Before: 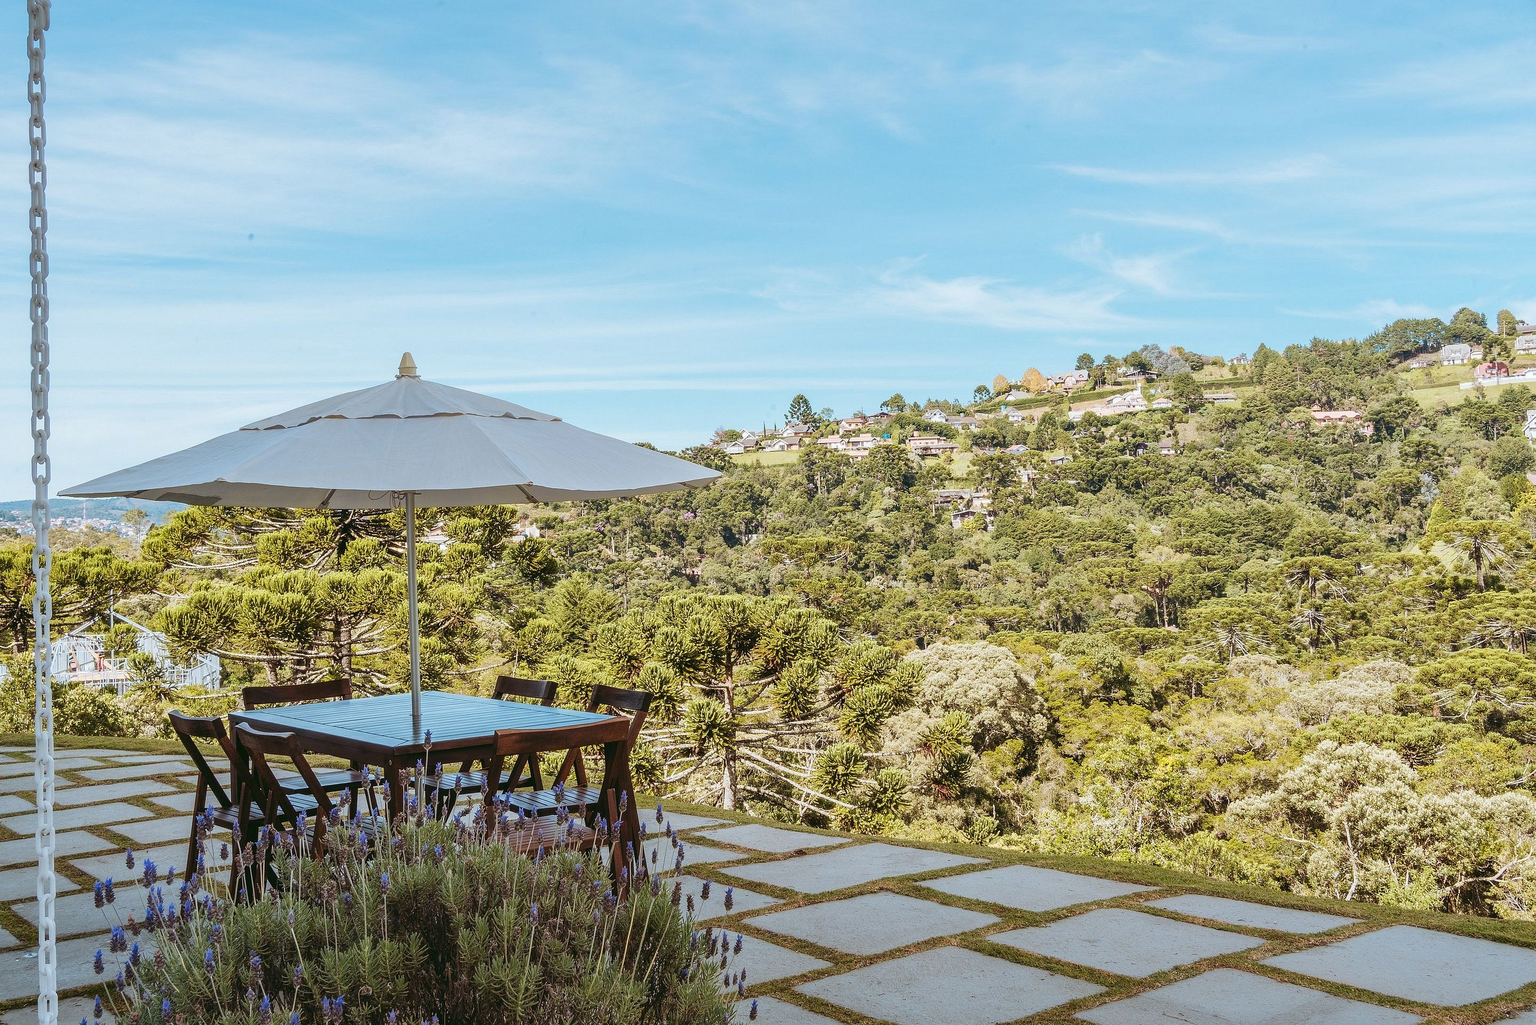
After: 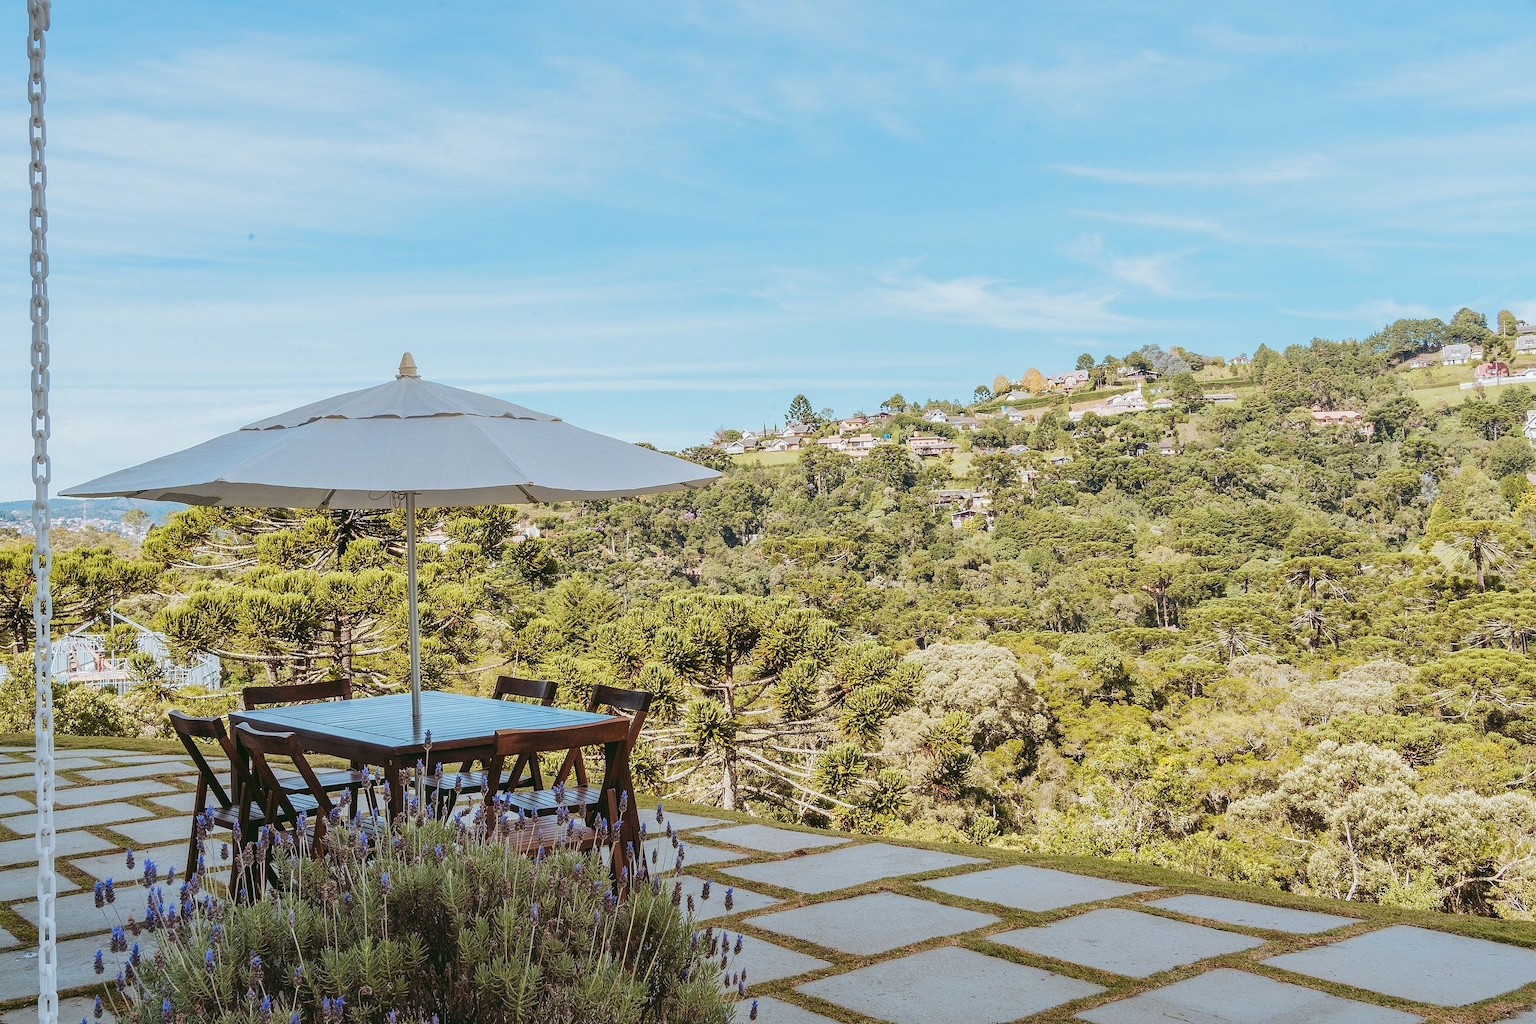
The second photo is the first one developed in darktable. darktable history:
base curve: curves: ch0 [(0, 0) (0.235, 0.266) (0.503, 0.496) (0.786, 0.72) (1, 1)]
